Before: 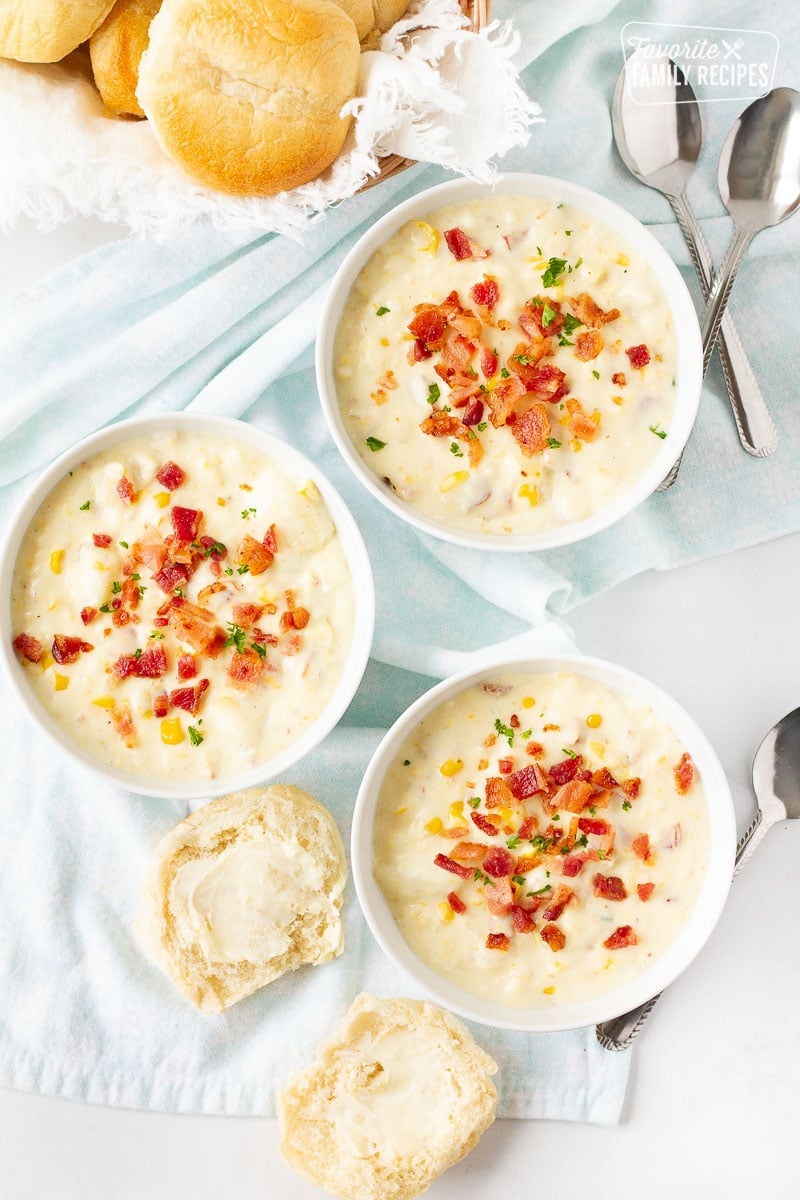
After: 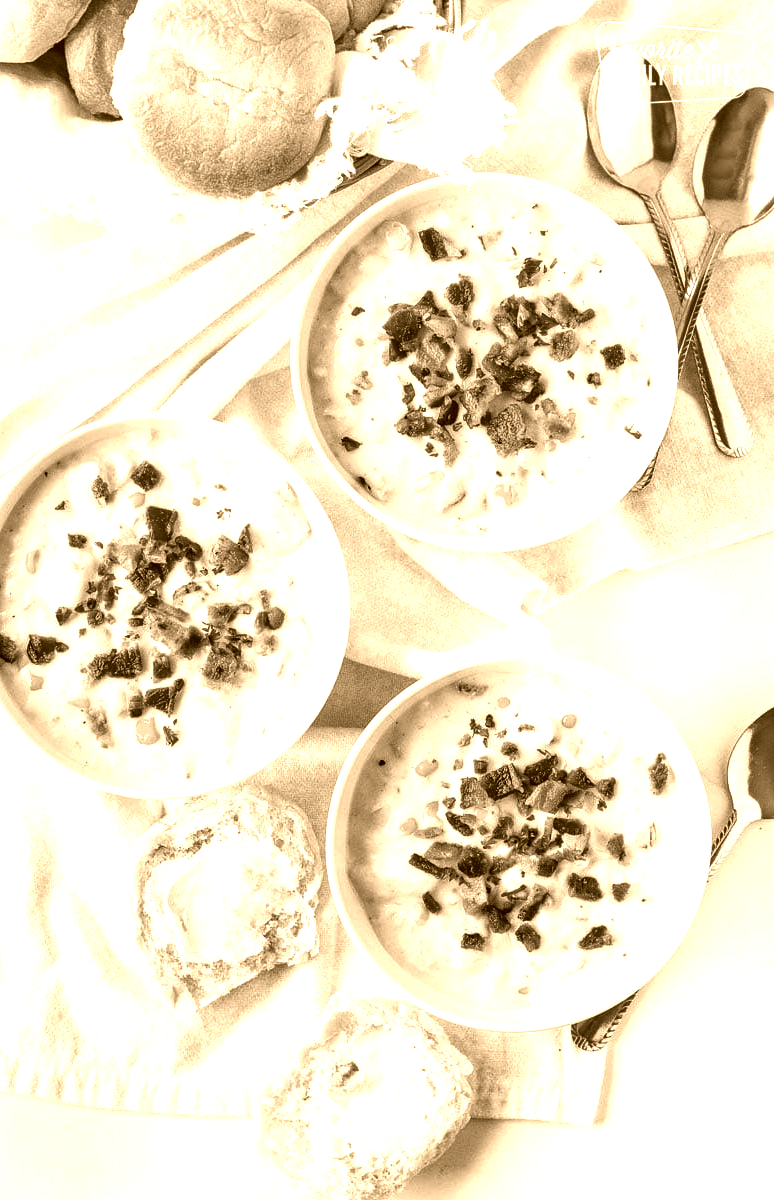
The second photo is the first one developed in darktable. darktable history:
colorize: hue 28.8°, source mix 100%
color balance rgb: linear chroma grading › global chroma 20%, perceptual saturation grading › global saturation 65%, perceptual saturation grading › highlights 60%, perceptual saturation grading › mid-tones 50%, perceptual saturation grading › shadows 50%, perceptual brilliance grading › global brilliance 30%, perceptual brilliance grading › highlights 50%, perceptual brilliance grading › mid-tones 50%, perceptual brilliance grading › shadows -22%, global vibrance 20%
local contrast: highlights 80%, shadows 57%, detail 175%, midtone range 0.602
crop and rotate: left 3.238%
exposure: exposure -2.002 EV, compensate highlight preservation false
